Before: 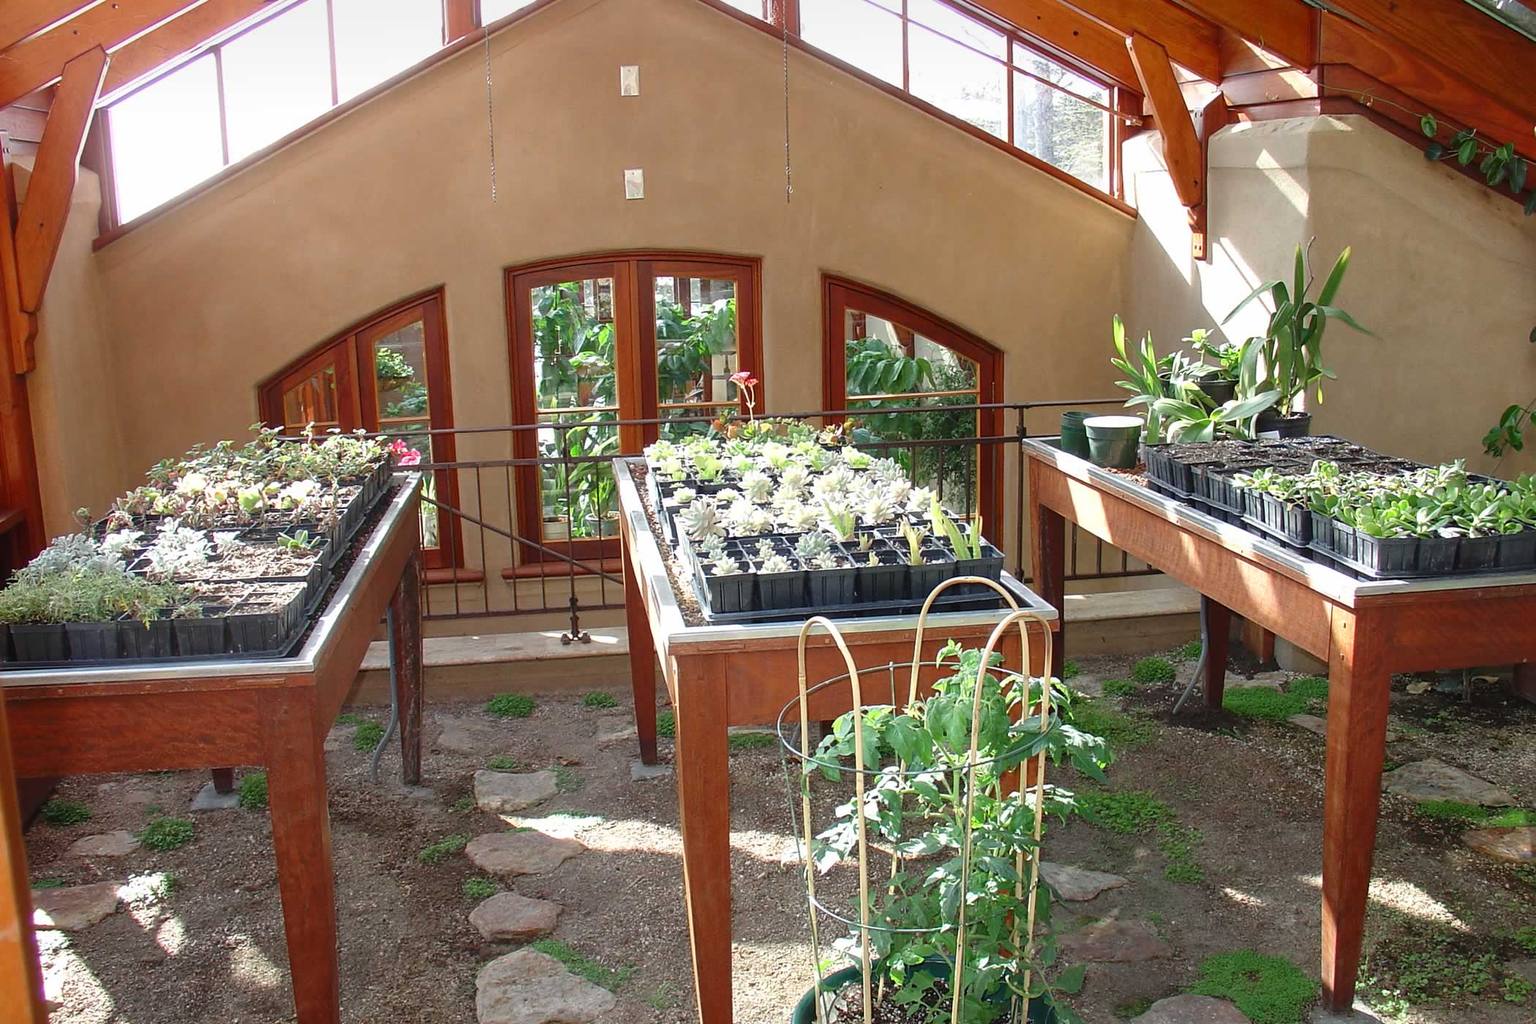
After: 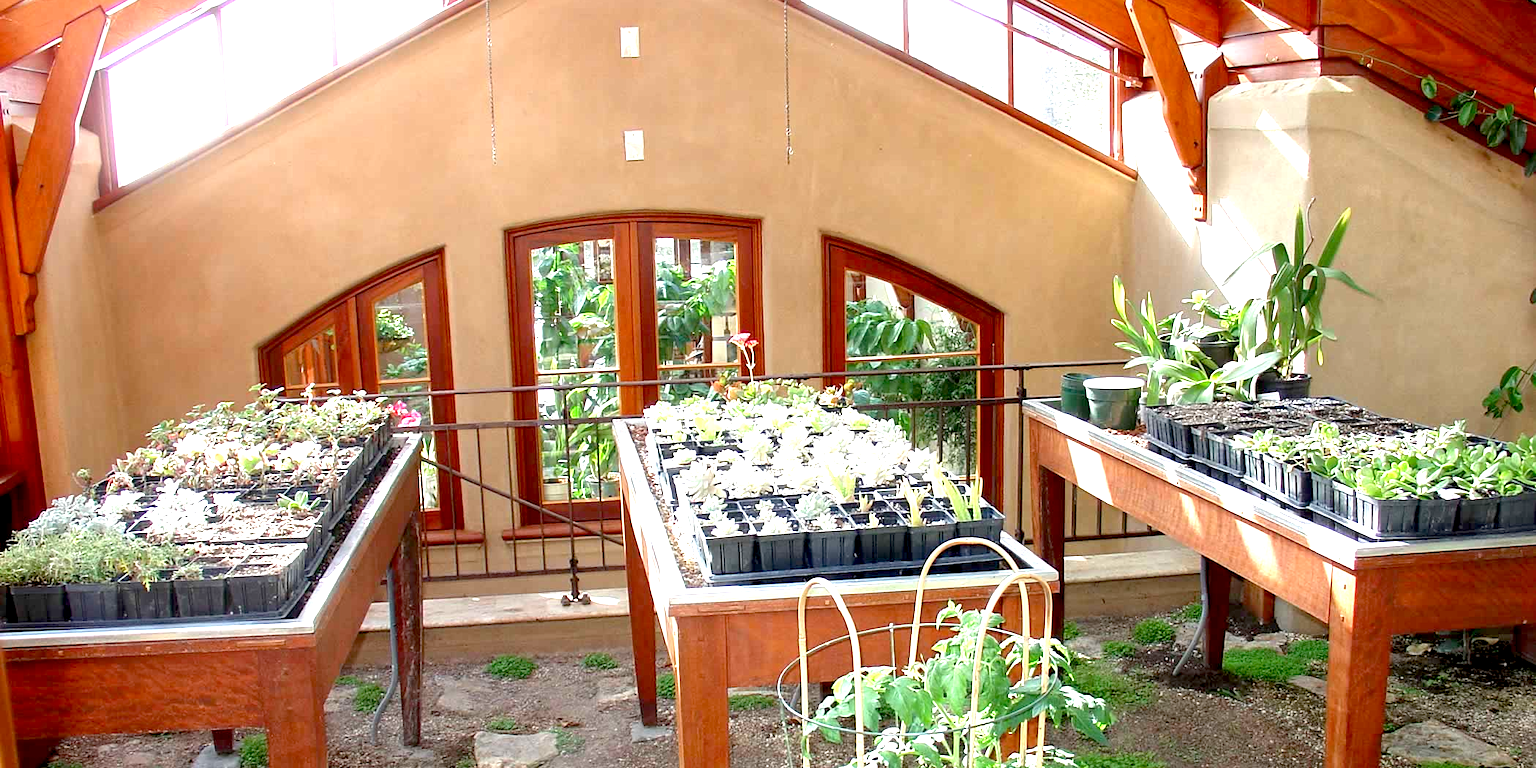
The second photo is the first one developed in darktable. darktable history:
exposure: black level correction 0.011, exposure 1.088 EV, compensate exposure bias true, compensate highlight preservation false
crop: top 3.857%, bottom 21.132%
